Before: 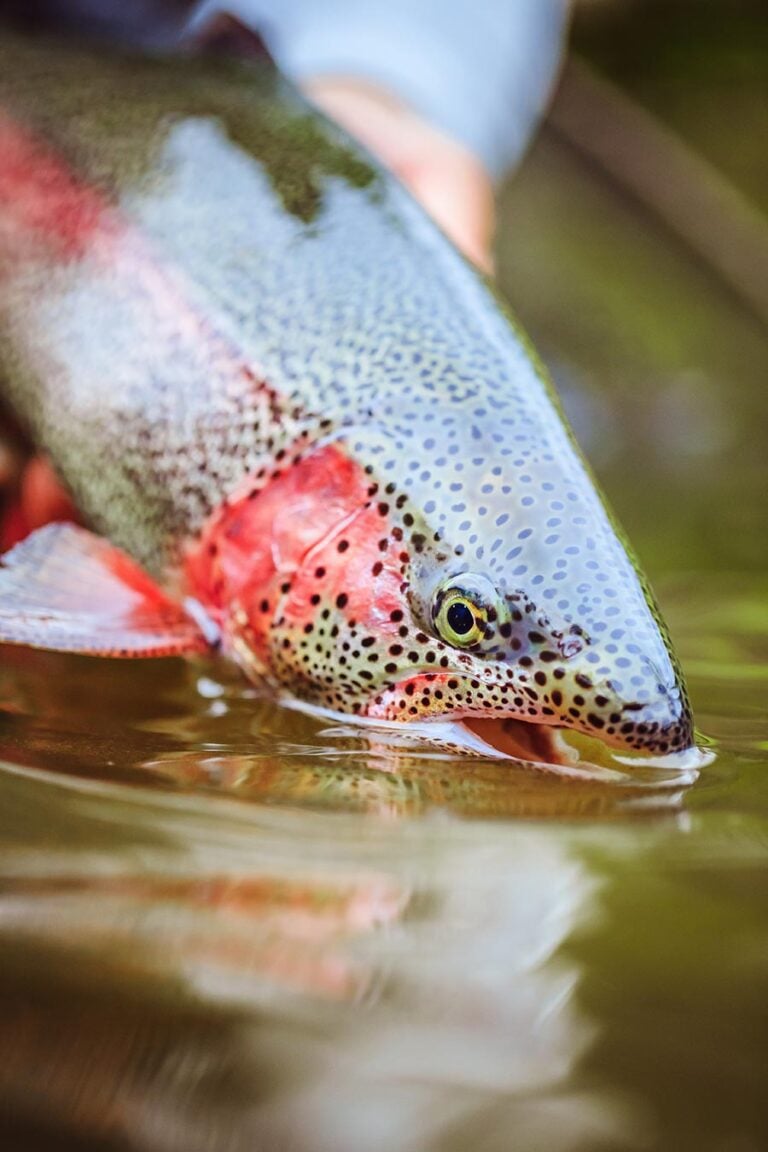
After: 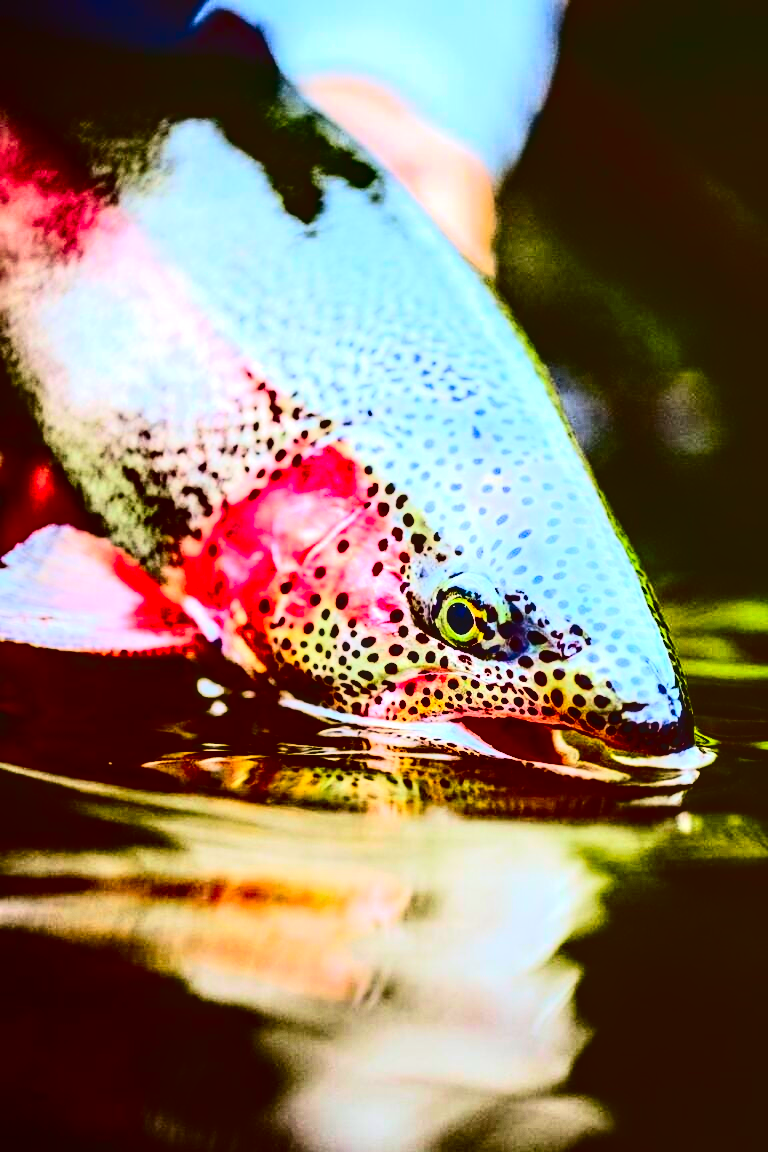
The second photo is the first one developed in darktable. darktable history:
contrast brightness saturation: contrast 0.77, brightness -1, saturation 1
tone equalizer: -8 EV -0.75 EV, -7 EV -0.7 EV, -6 EV -0.6 EV, -5 EV -0.4 EV, -3 EV 0.4 EV, -2 EV 0.6 EV, -1 EV 0.7 EV, +0 EV 0.75 EV, edges refinement/feathering 500, mask exposure compensation -1.57 EV, preserve details no
local contrast: on, module defaults
